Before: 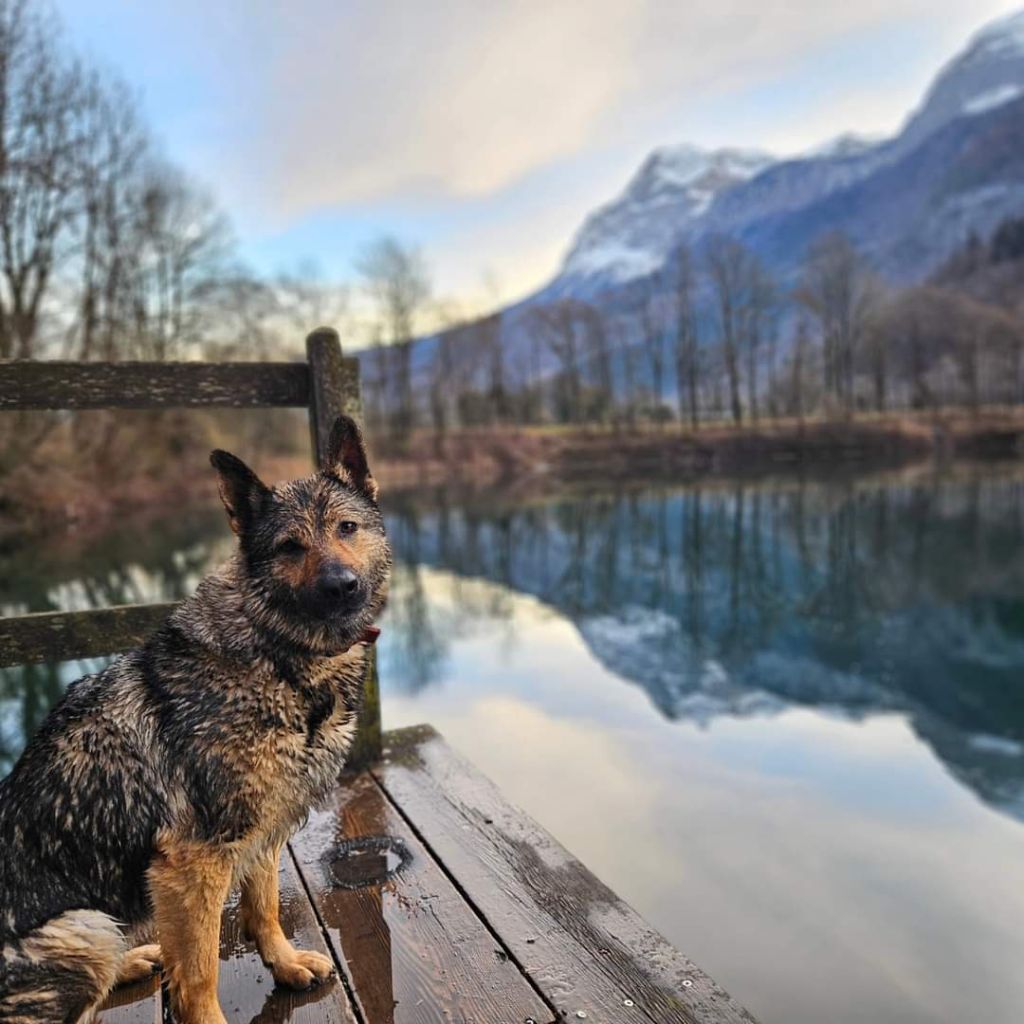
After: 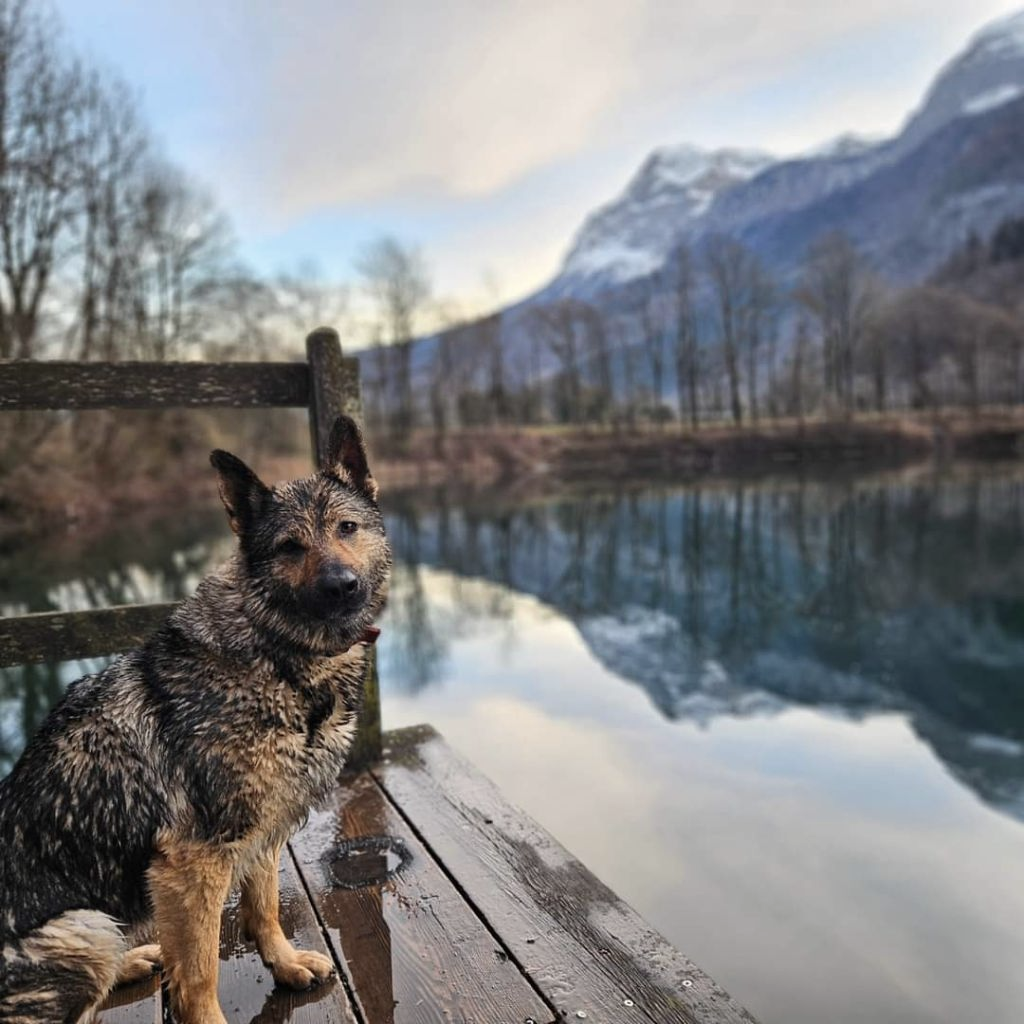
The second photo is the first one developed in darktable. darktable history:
contrast brightness saturation: contrast 0.063, brightness -0.011, saturation -0.237
